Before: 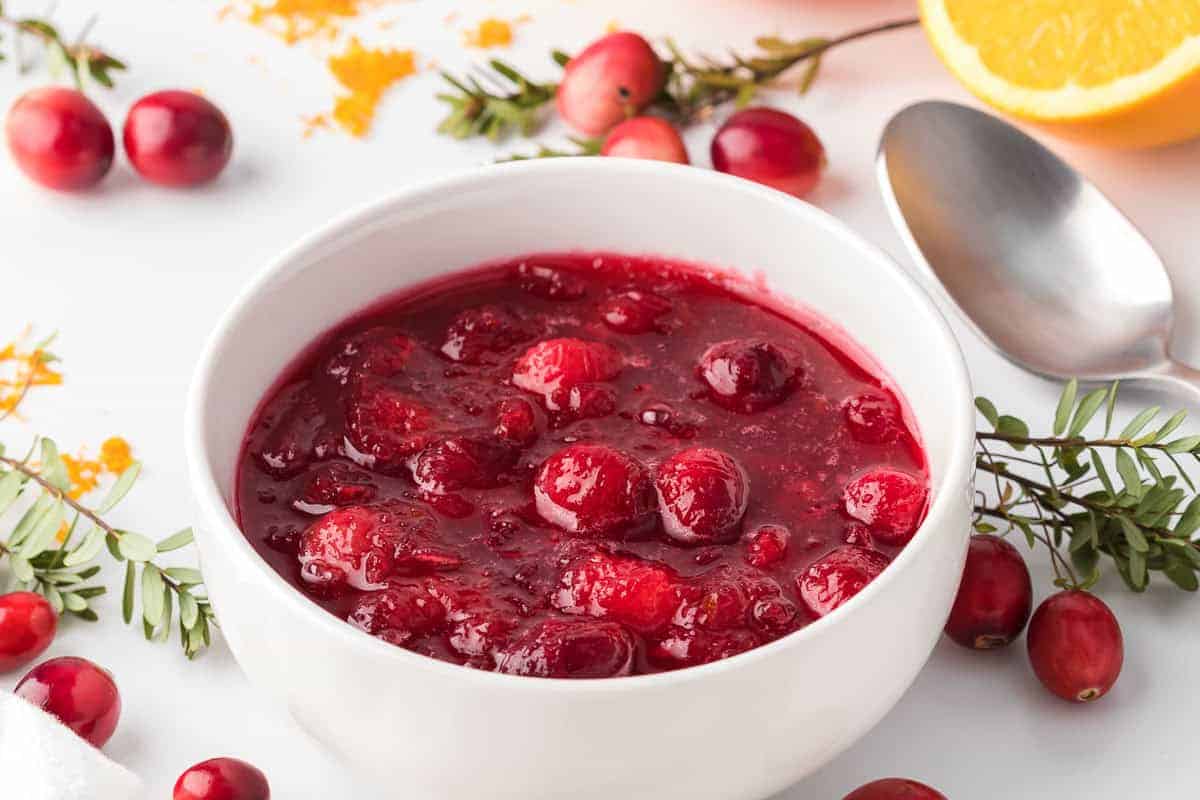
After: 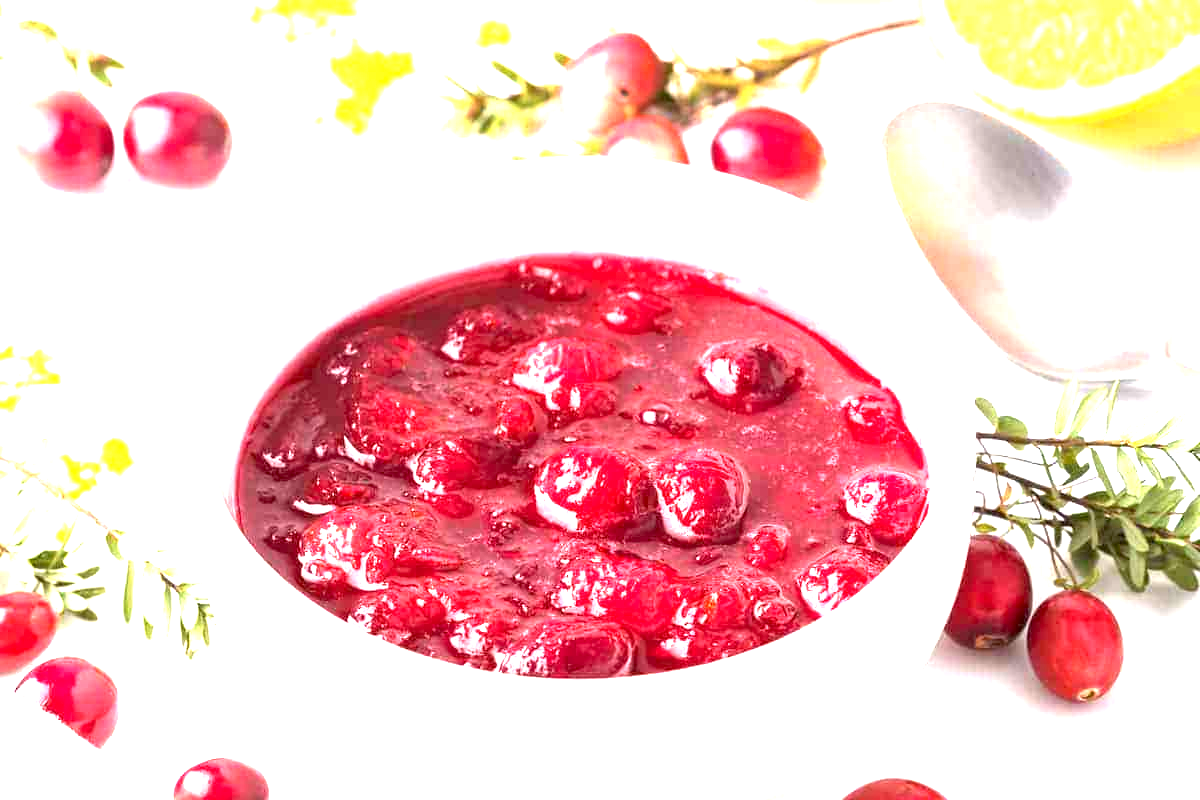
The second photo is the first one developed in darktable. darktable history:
exposure: black level correction 0.002, exposure 1.994 EV, compensate highlight preservation false
